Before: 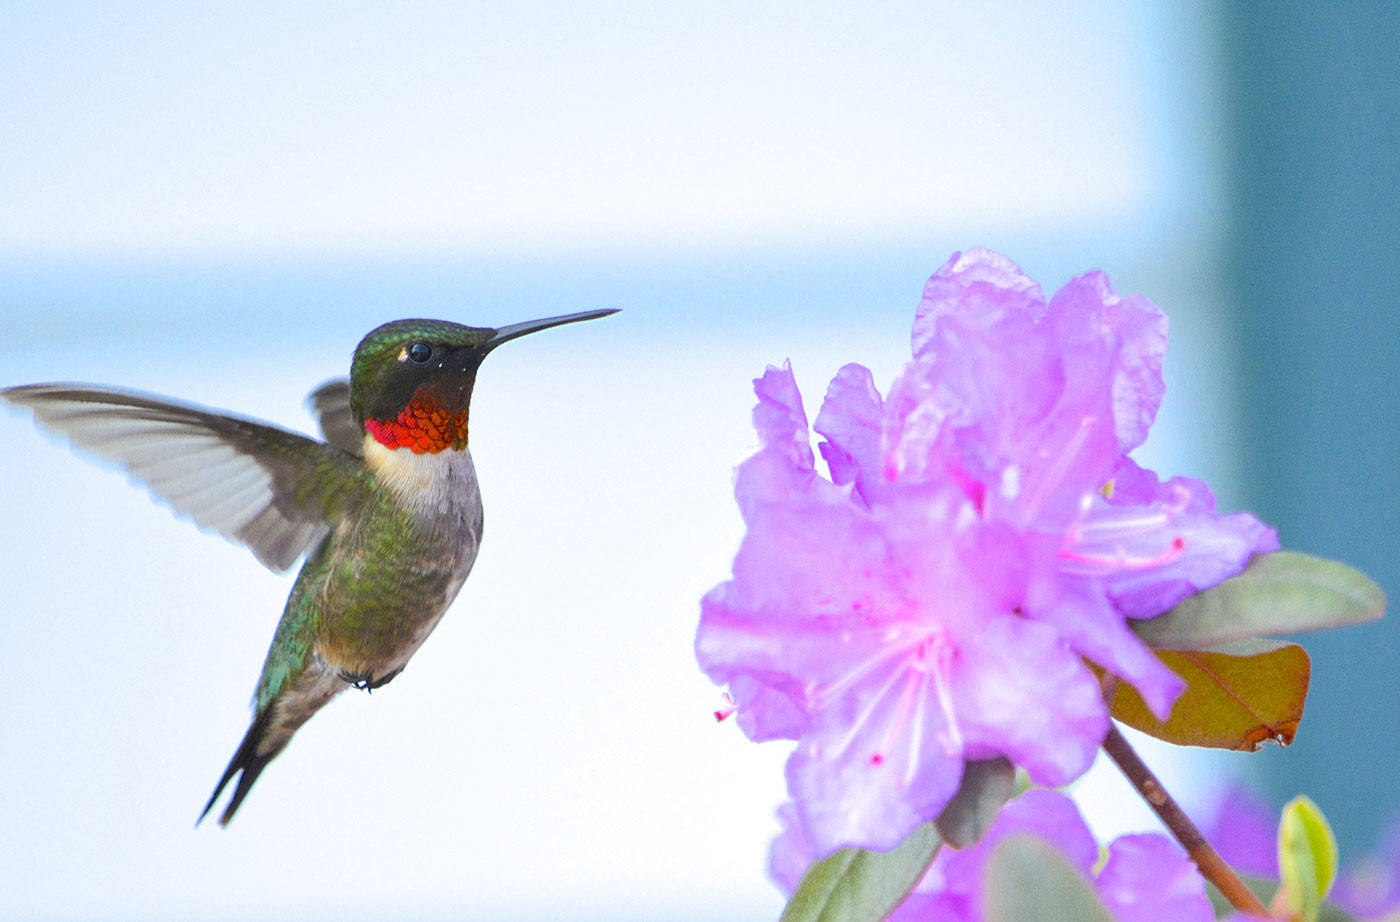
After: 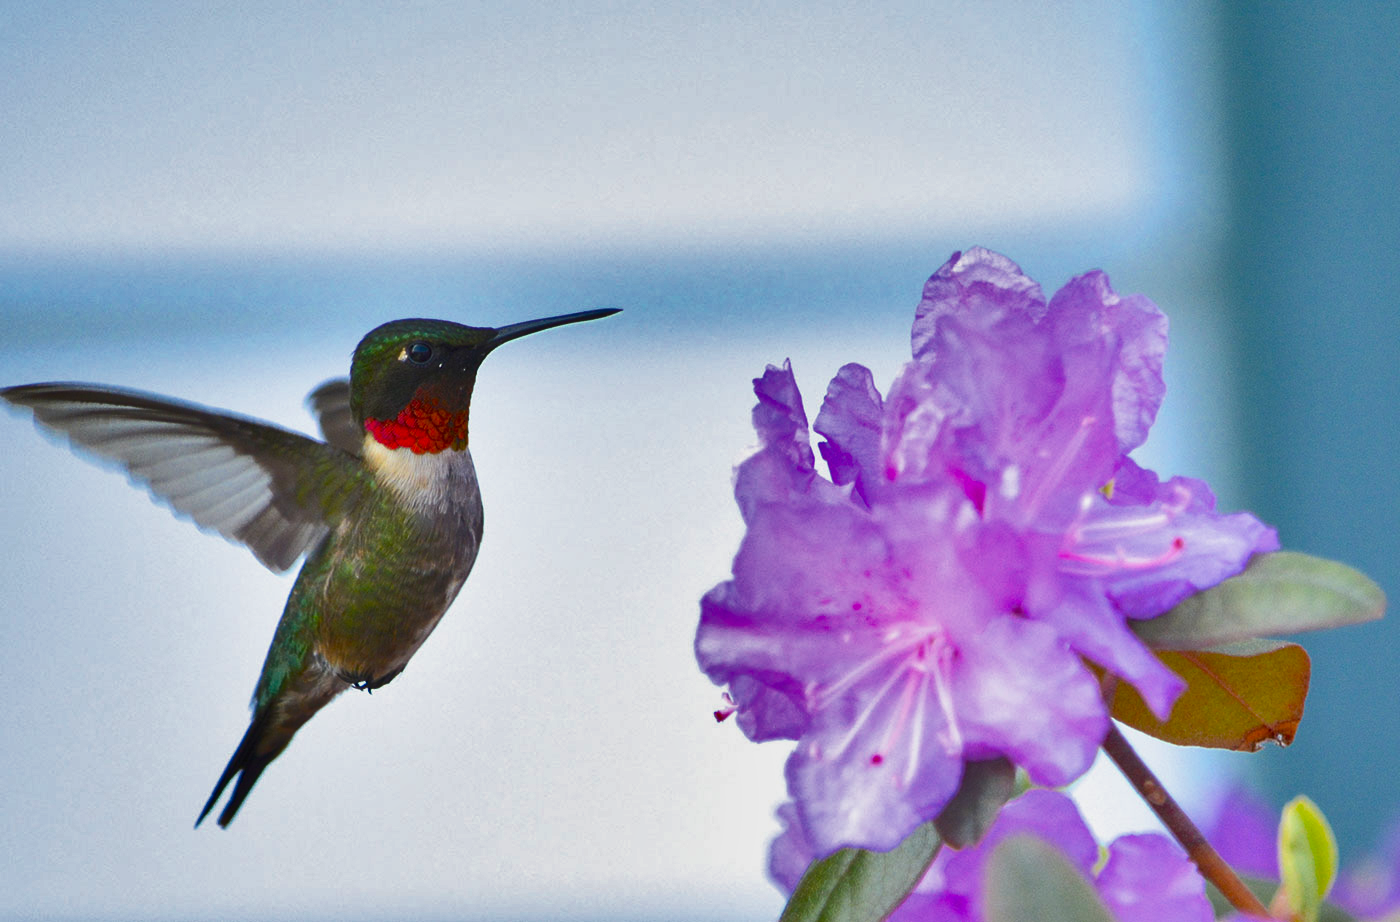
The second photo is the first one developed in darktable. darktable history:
shadows and highlights: white point adjustment -3.69, highlights -63.53, soften with gaussian
